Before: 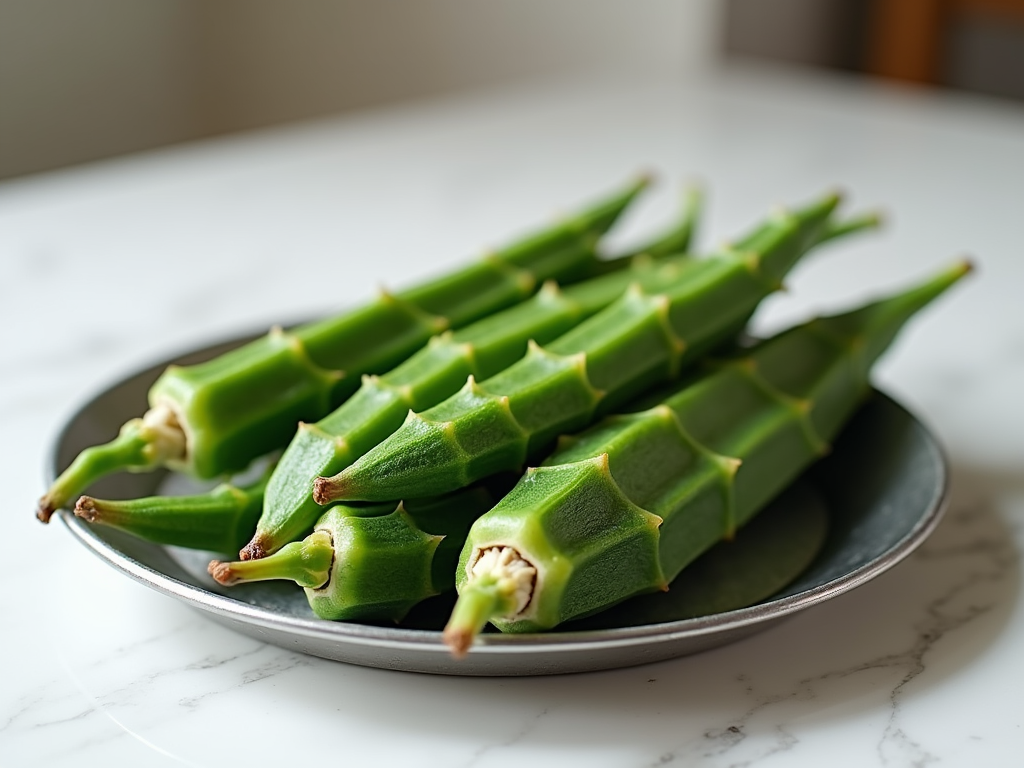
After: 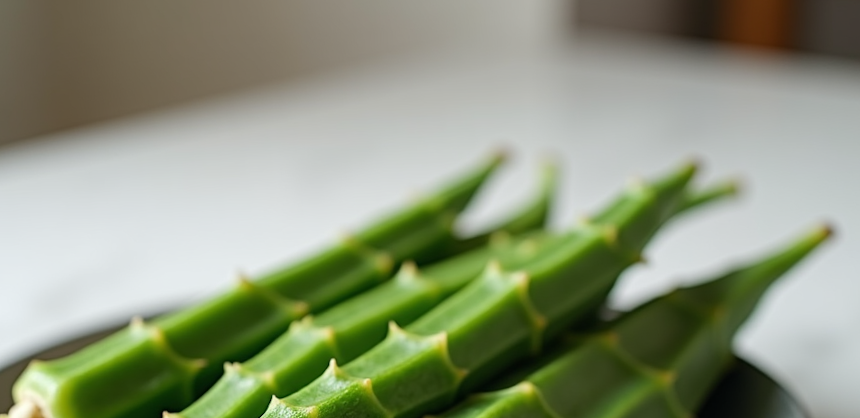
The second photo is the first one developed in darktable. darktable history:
crop and rotate: left 11.812%, bottom 42.776%
rotate and perspective: rotation -2.12°, lens shift (vertical) 0.009, lens shift (horizontal) -0.008, automatic cropping original format, crop left 0.036, crop right 0.964, crop top 0.05, crop bottom 0.959
